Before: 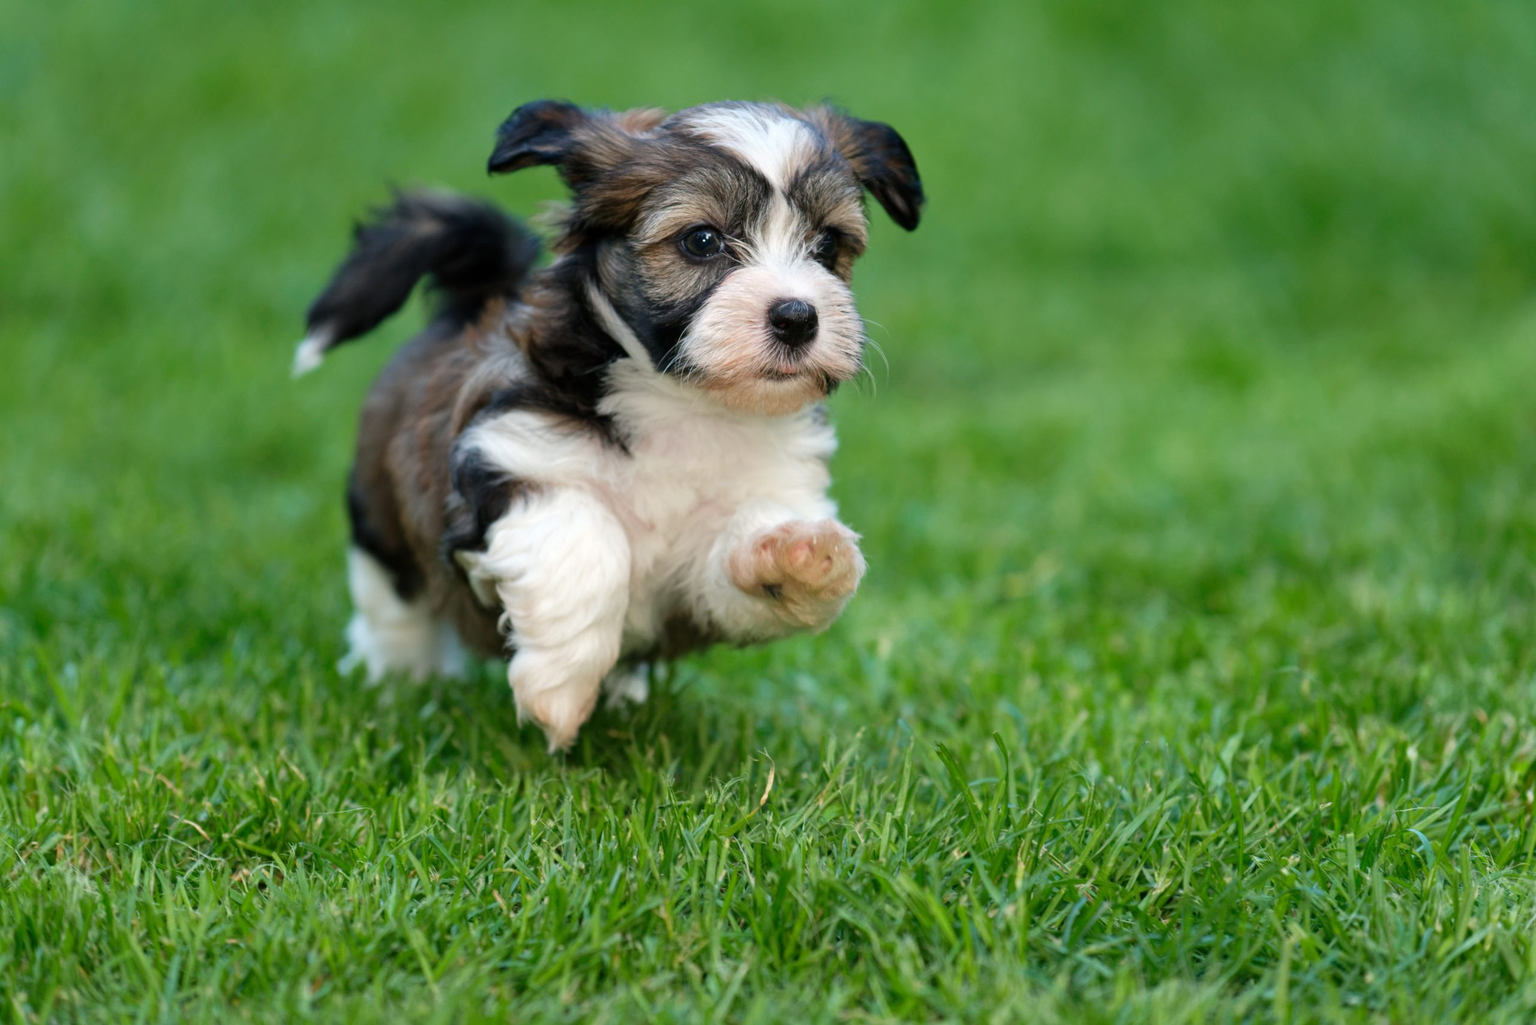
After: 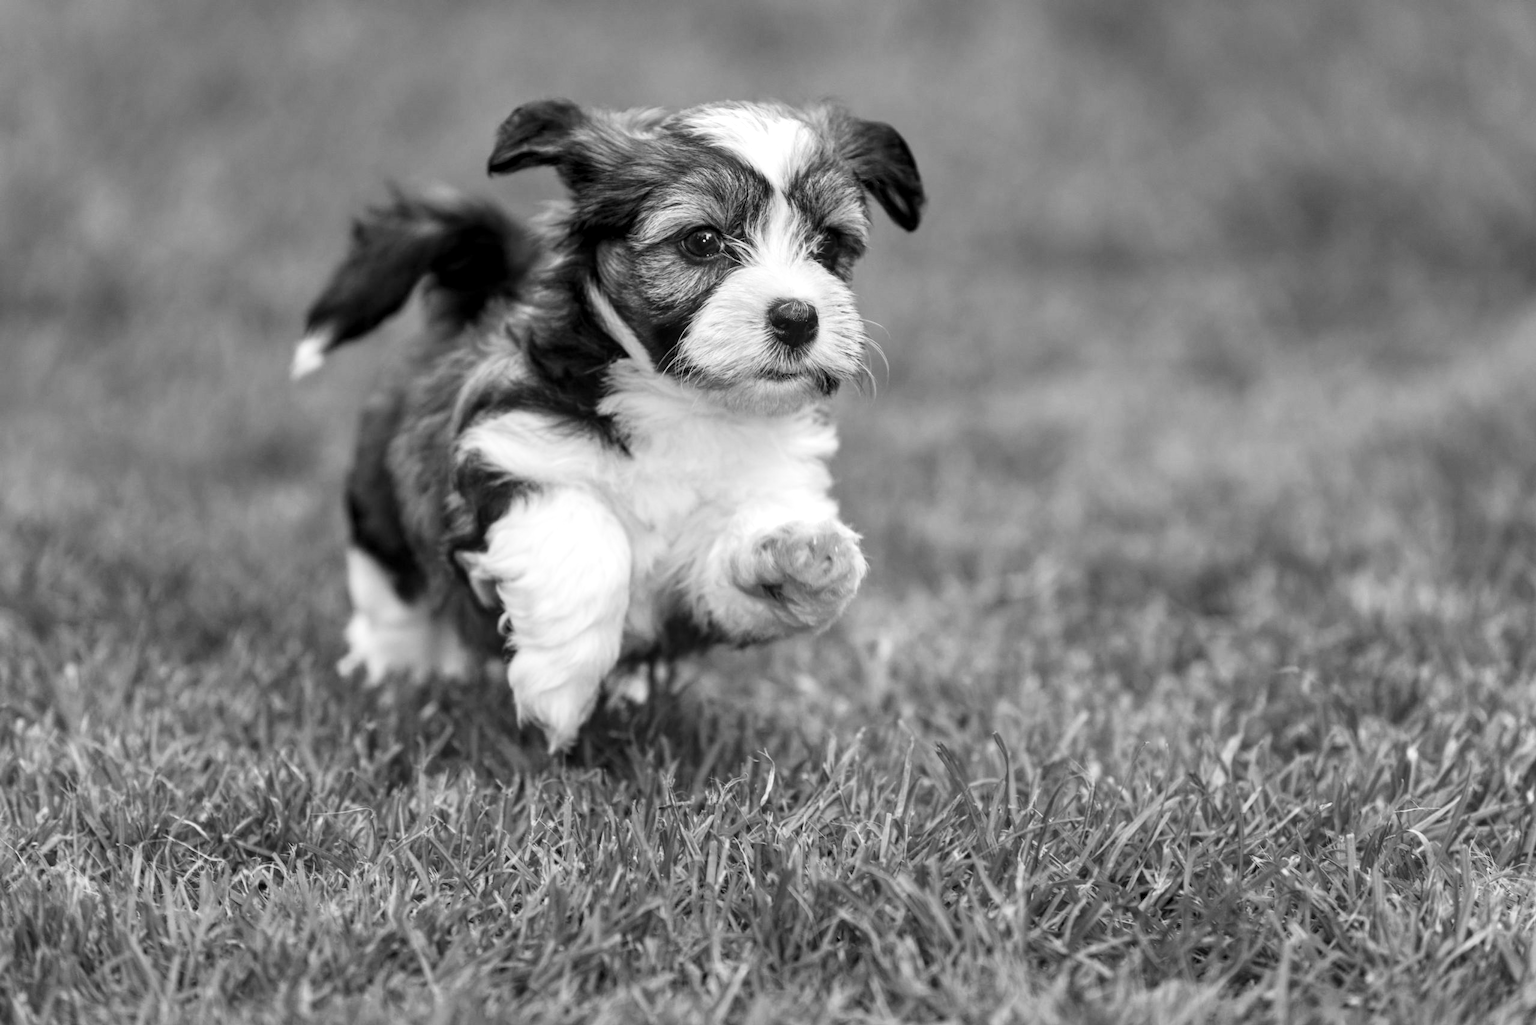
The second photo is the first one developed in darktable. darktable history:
color calibration: output gray [0.18, 0.41, 0.41, 0], illuminant as shot in camera, x 0.358, y 0.373, temperature 4628.91 K
local contrast: detail 130%
contrast brightness saturation: contrast 0.203, brightness 0.163, saturation 0.23
